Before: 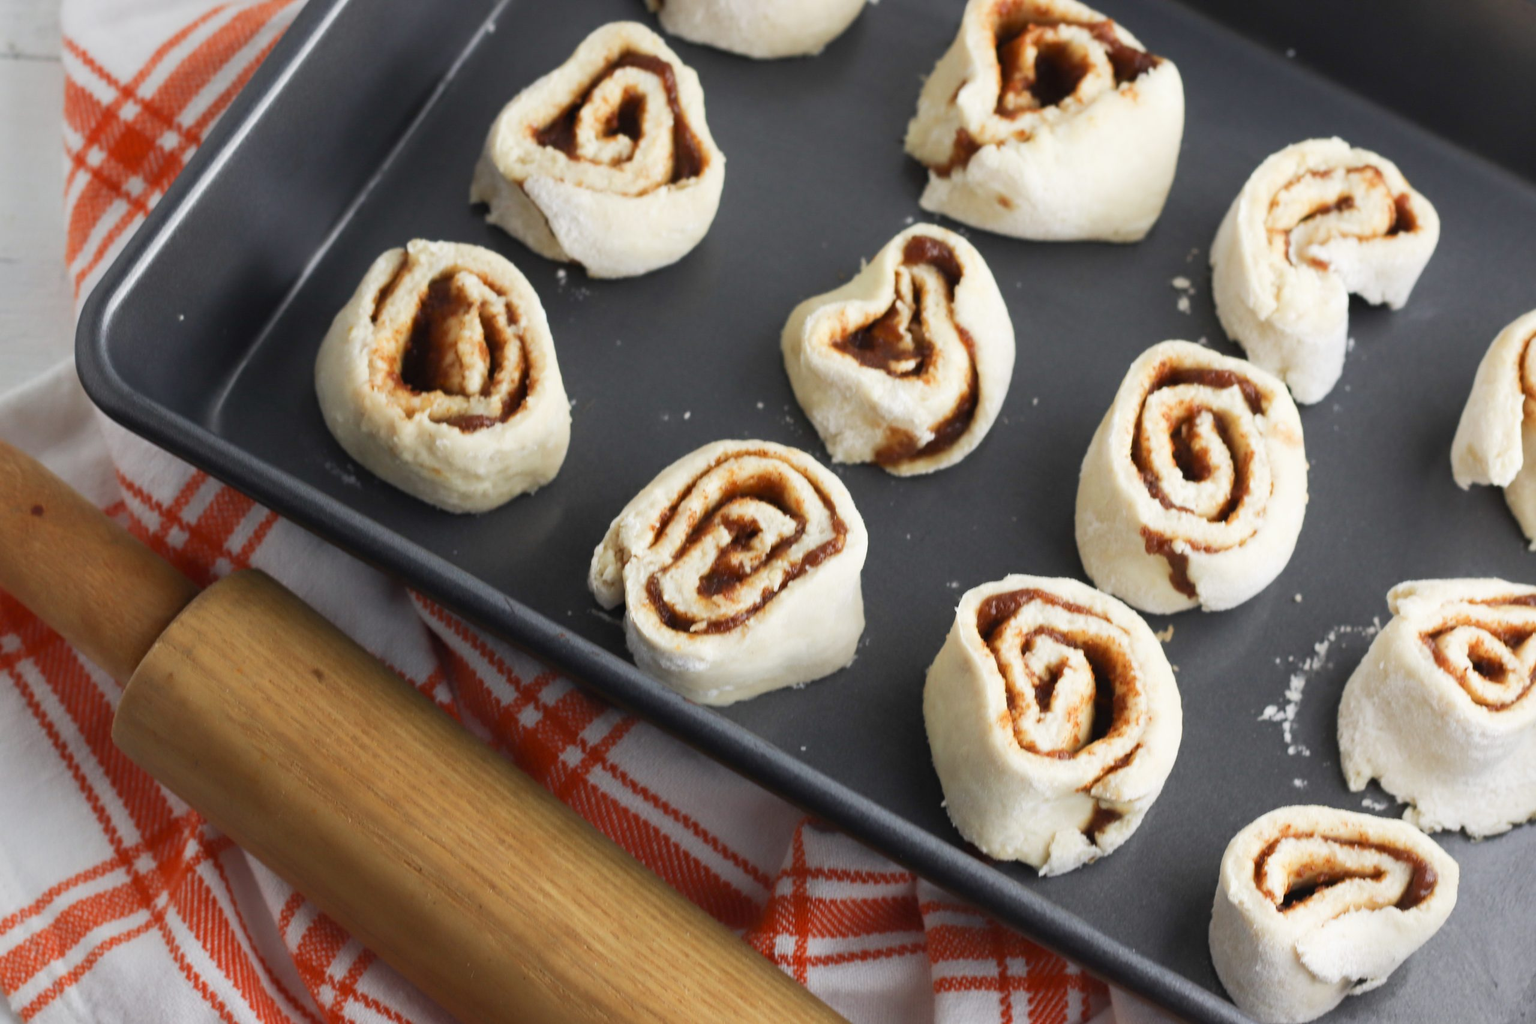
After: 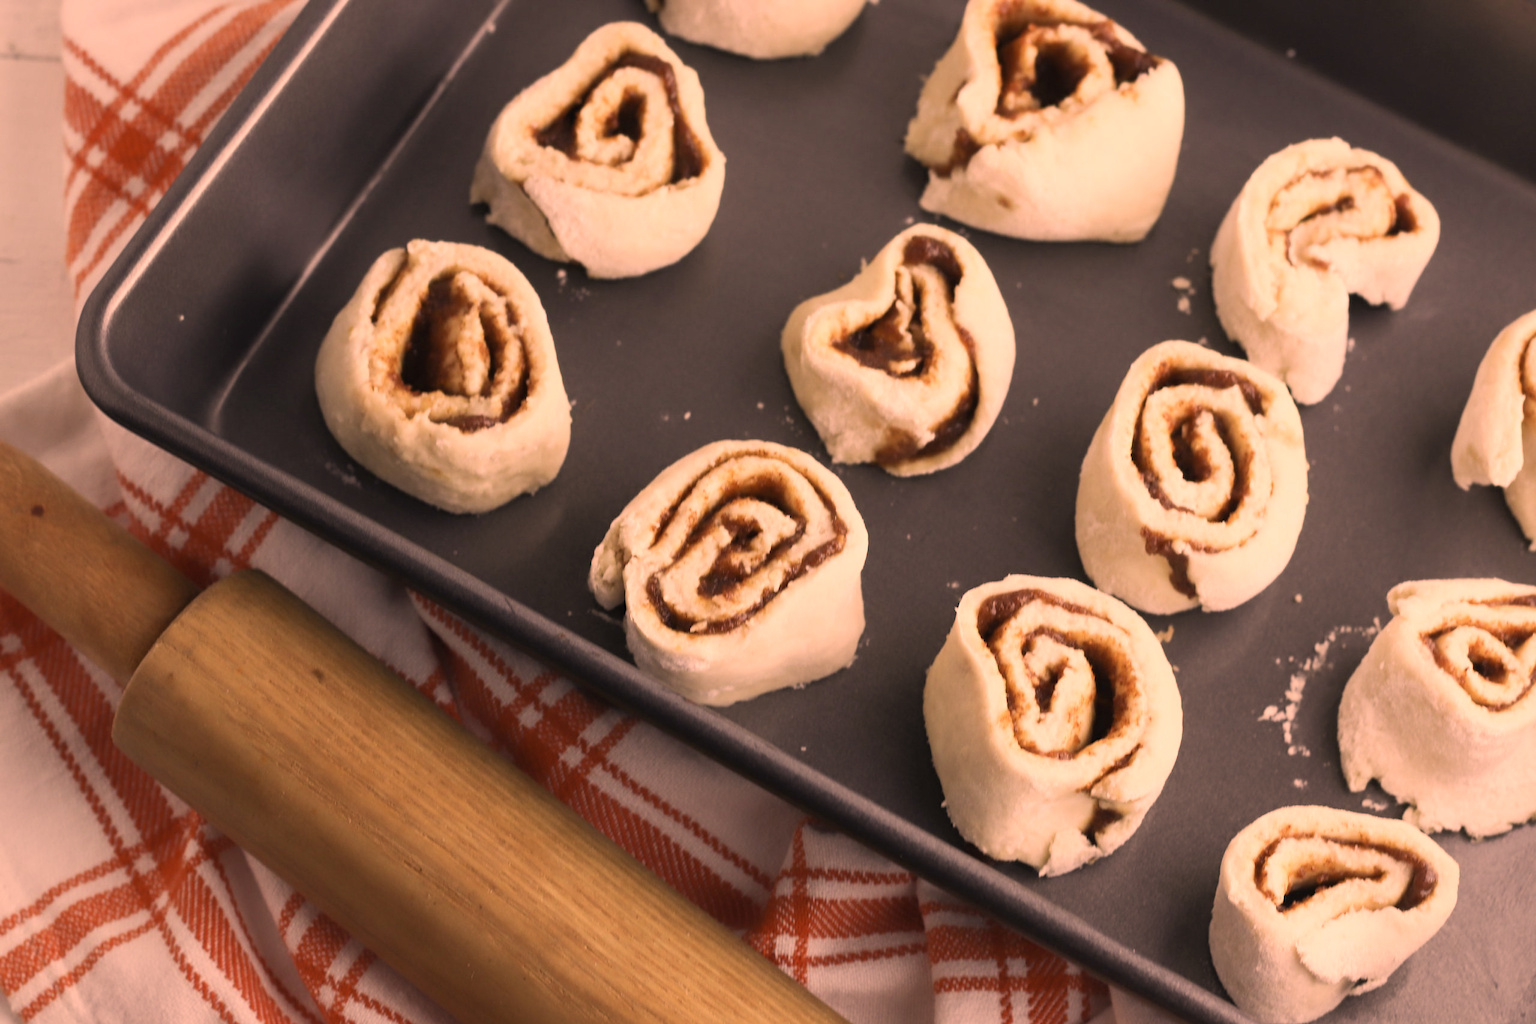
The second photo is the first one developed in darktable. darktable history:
color correction: highlights a* 39.37, highlights b* 39.72, saturation 0.686
